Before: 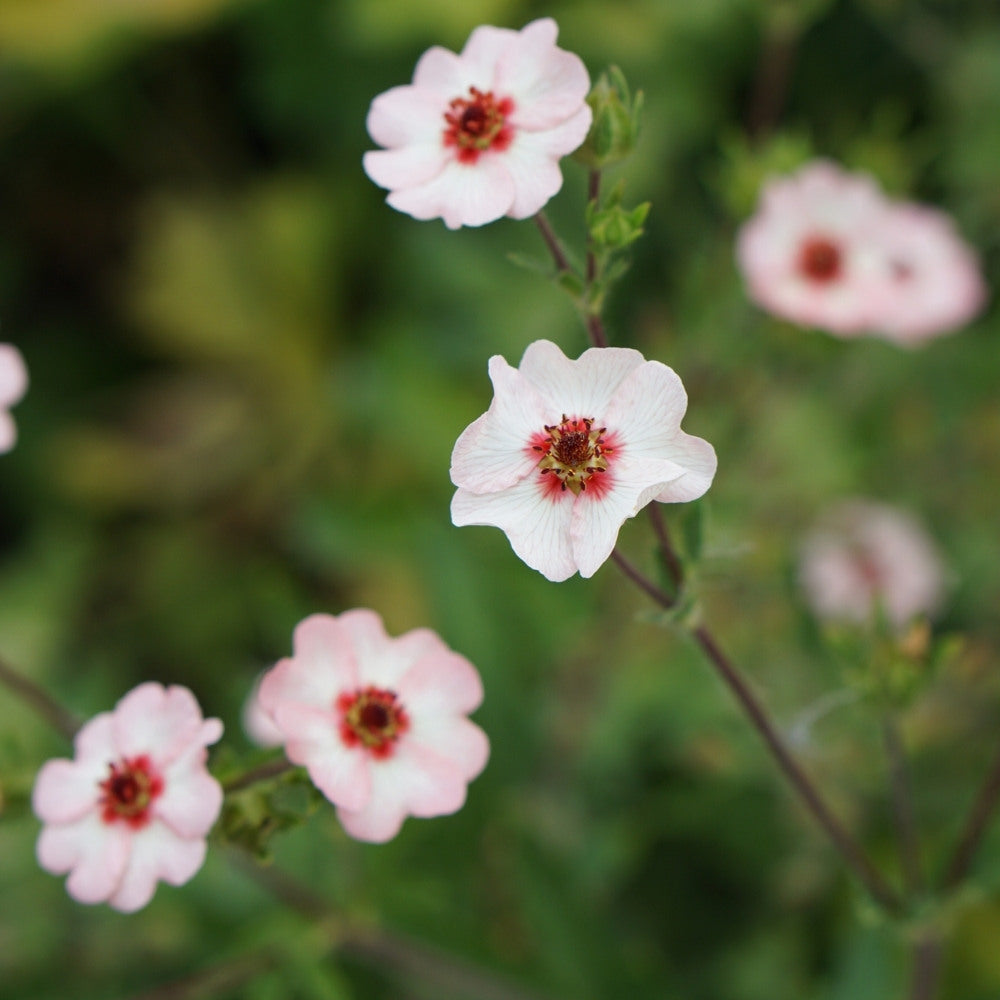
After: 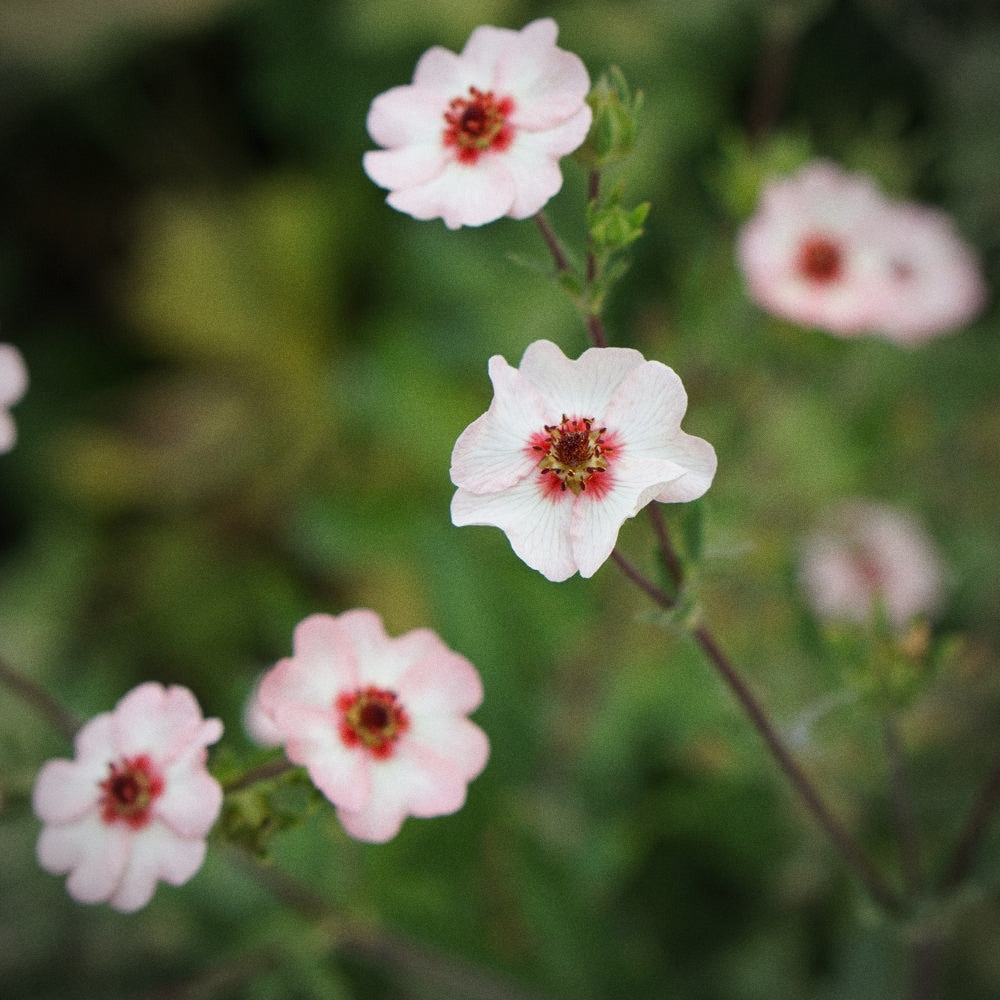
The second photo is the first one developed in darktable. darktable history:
vignetting: automatic ratio true
grain: coarseness 0.47 ISO
